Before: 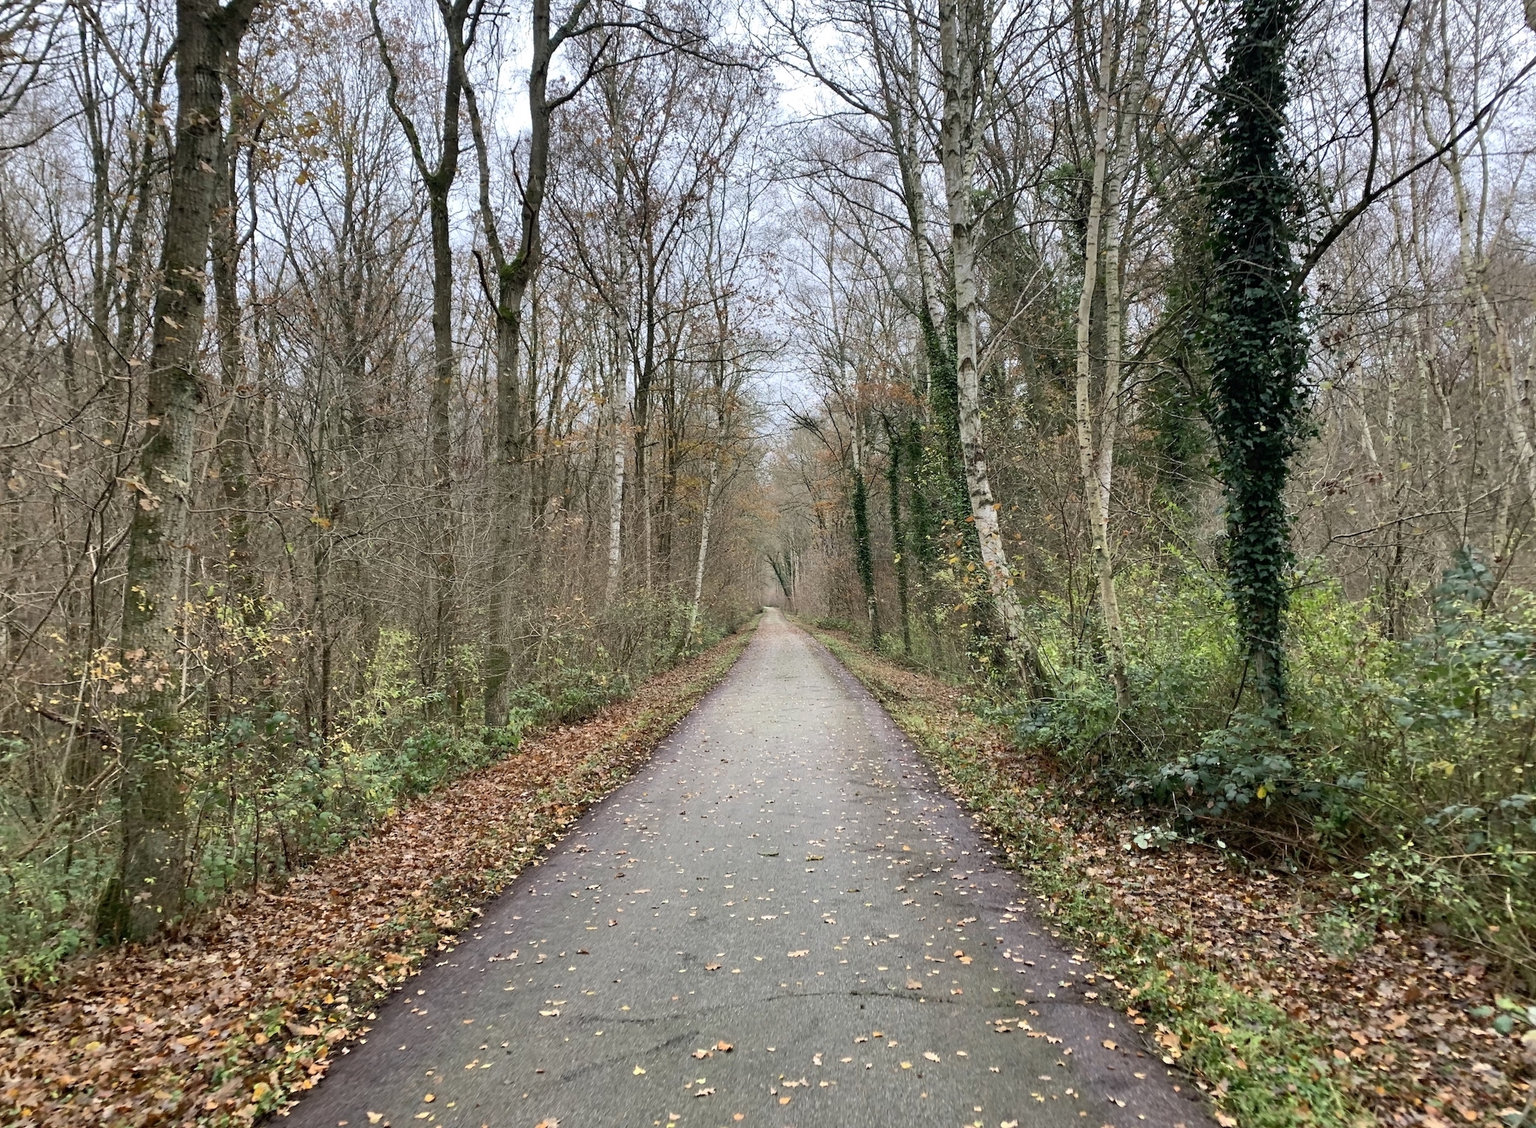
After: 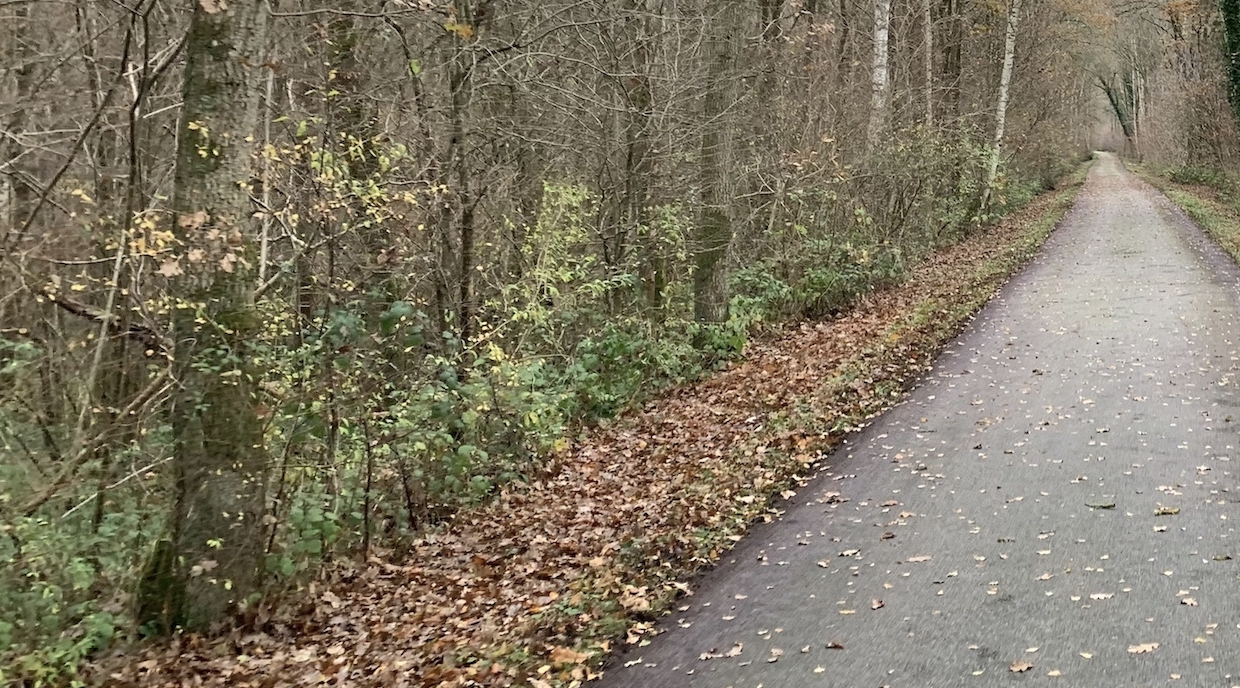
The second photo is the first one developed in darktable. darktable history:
bloom: size 9%, threshold 100%, strength 7%
color zones: curves: ch1 [(0, 0.469) (0.01, 0.469) (0.12, 0.446) (0.248, 0.469) (0.5, 0.5) (0.748, 0.5) (0.99, 0.469) (1, 0.469)]
crop: top 44.483%, right 43.593%, bottom 12.892%
